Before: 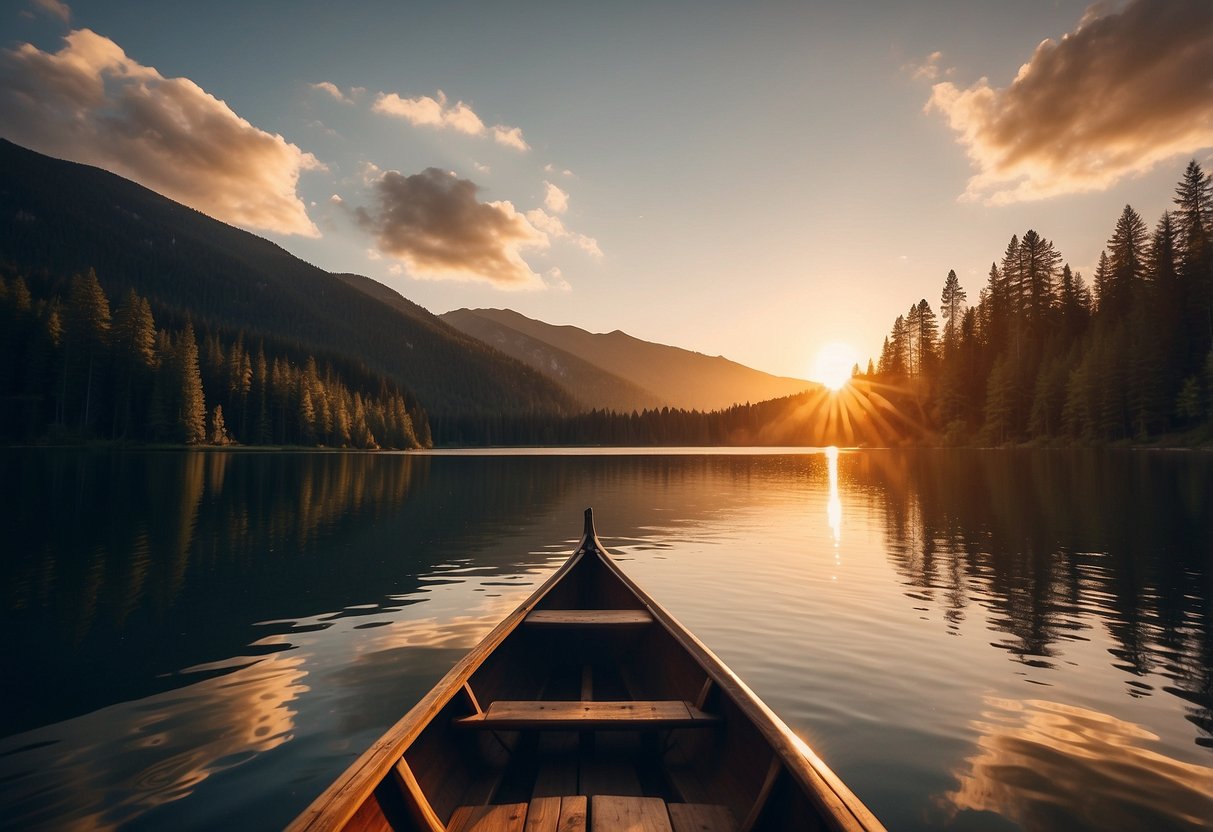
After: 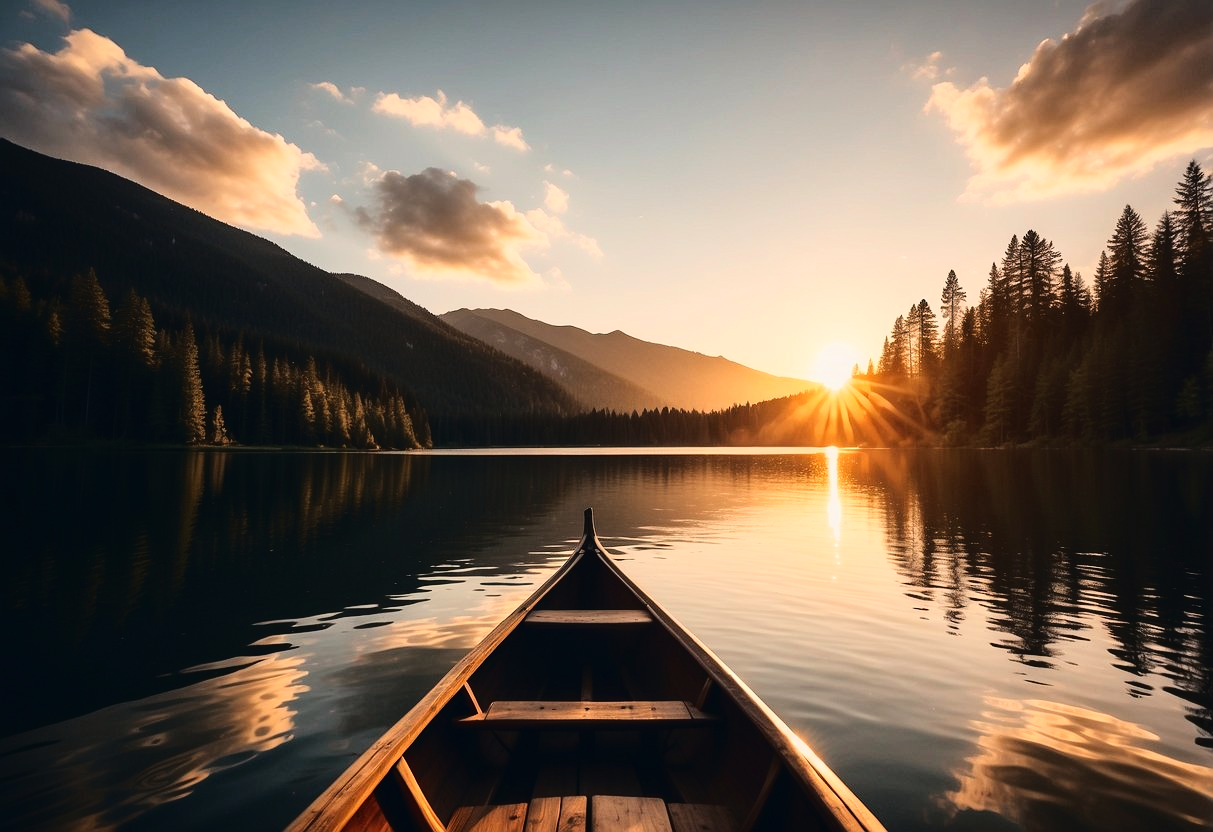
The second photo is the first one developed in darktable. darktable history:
tone curve: curves: ch0 [(0, 0.014) (0.17, 0.099) (0.392, 0.438) (0.725, 0.828) (0.872, 0.918) (1, 0.981)]; ch1 [(0, 0) (0.402, 0.36) (0.488, 0.466) (0.5, 0.499) (0.515, 0.515) (0.574, 0.595) (0.619, 0.65) (0.701, 0.725) (1, 1)]; ch2 [(0, 0) (0.432, 0.422) (0.486, 0.49) (0.503, 0.503) (0.523, 0.554) (0.562, 0.606) (0.644, 0.694) (0.717, 0.753) (1, 0.991)]
